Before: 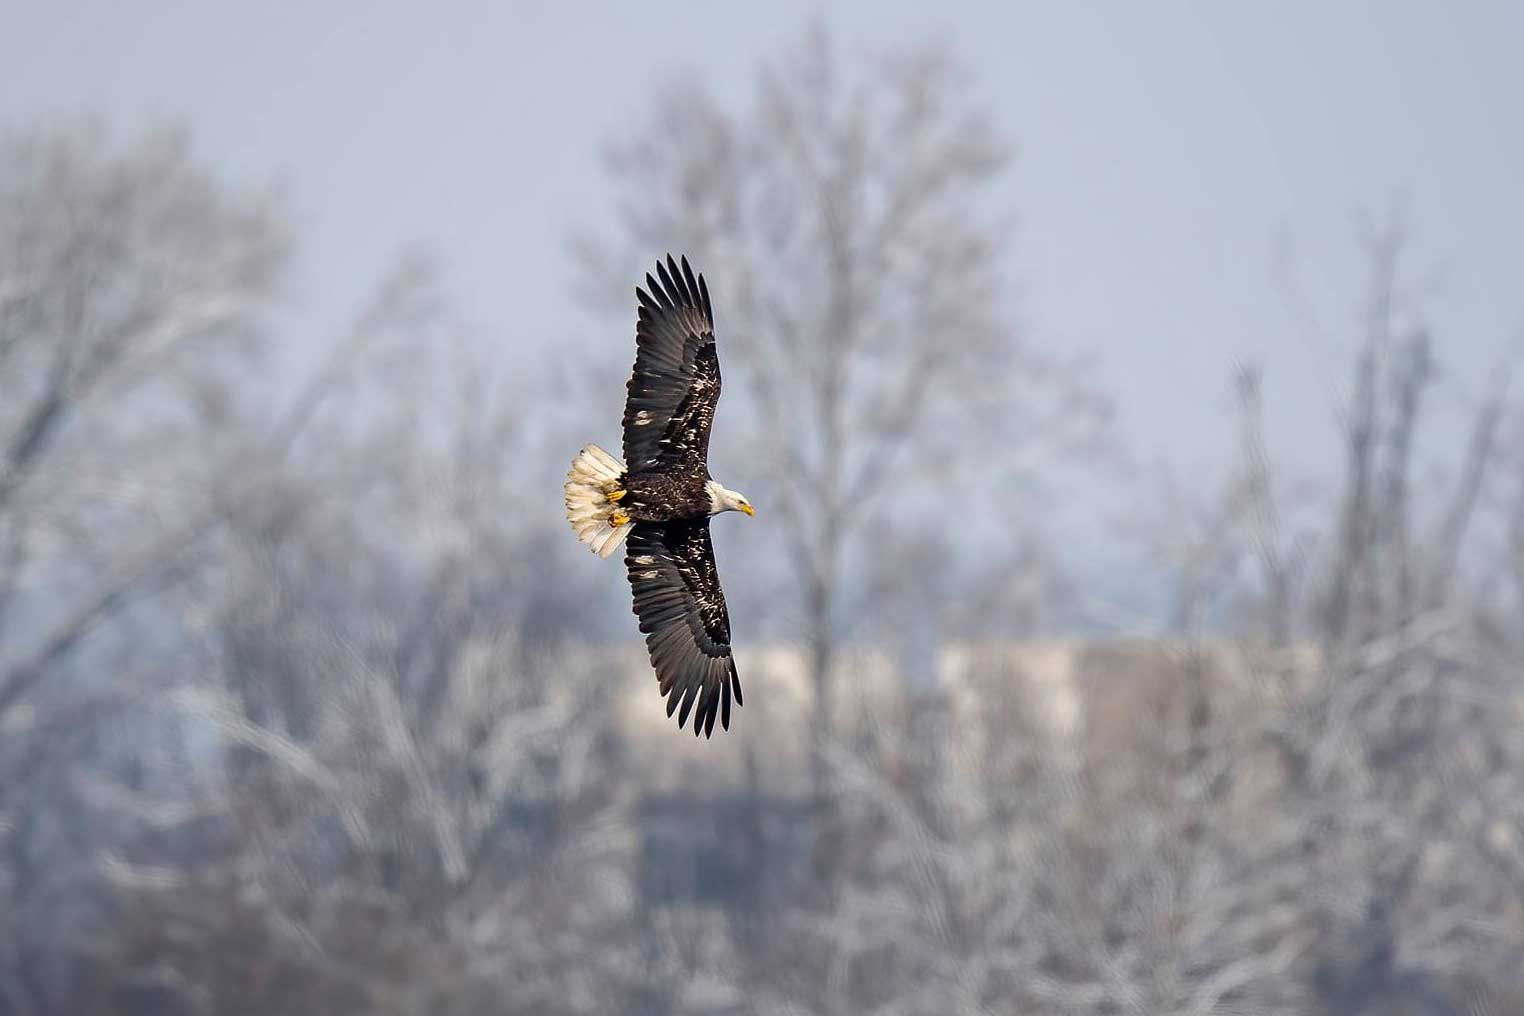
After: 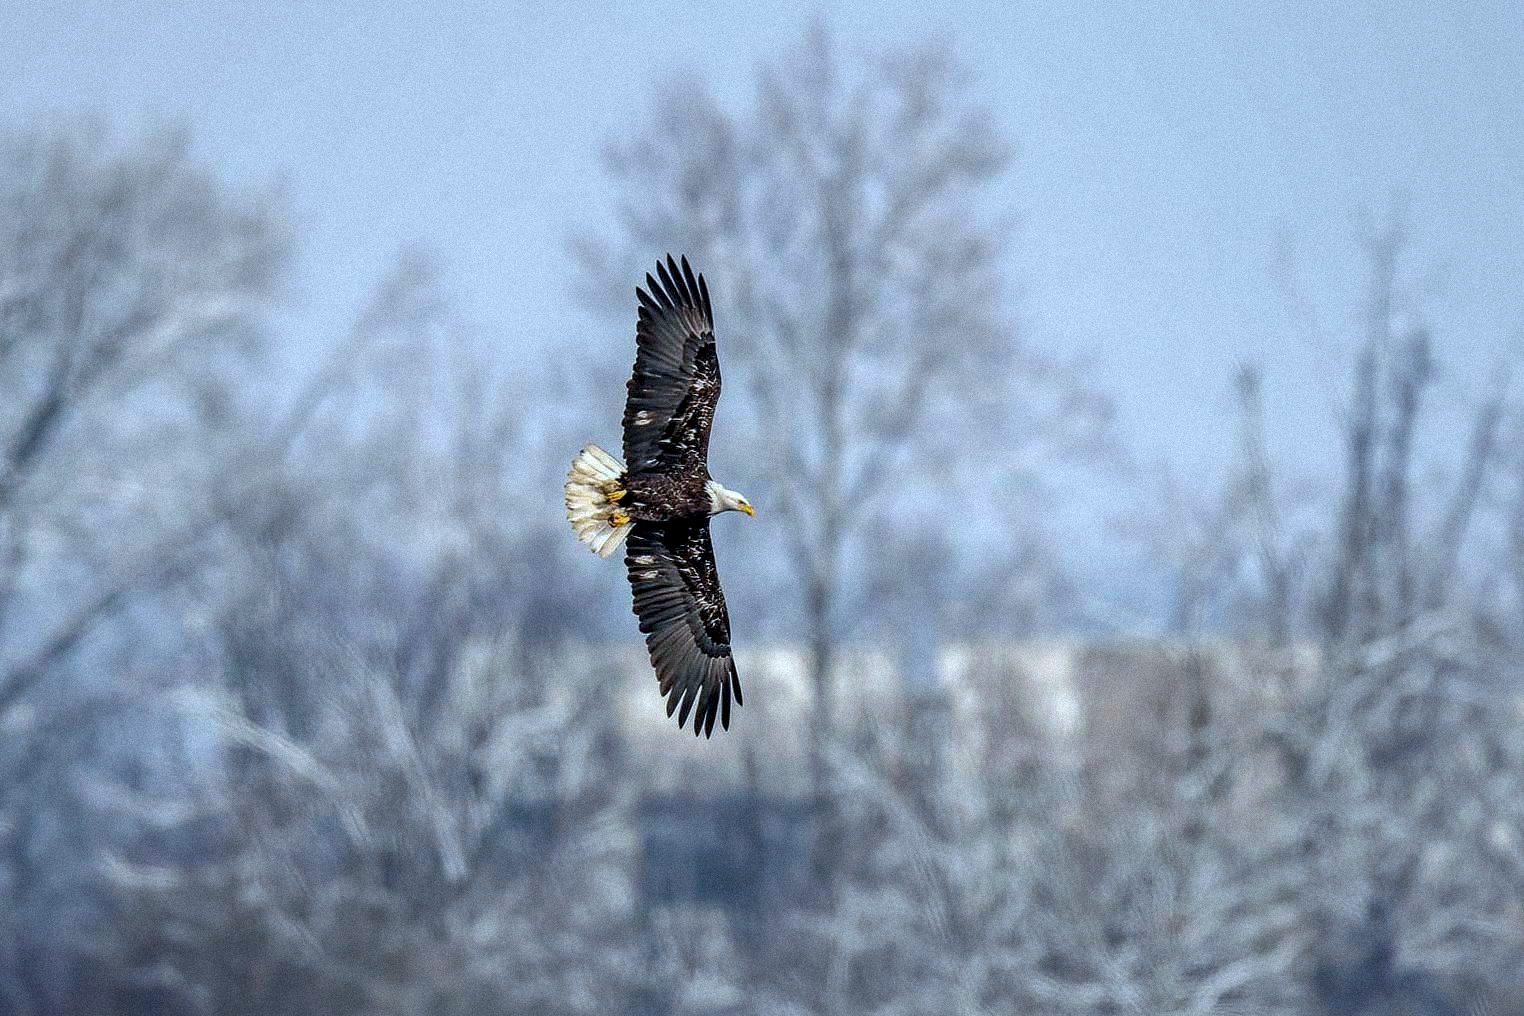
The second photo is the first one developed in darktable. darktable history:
color calibration: illuminant F (fluorescent), F source F9 (Cool White Deluxe 4150 K) – high CRI, x 0.374, y 0.373, temperature 4158.34 K
grain: mid-tones bias 0%
local contrast: detail 142%
